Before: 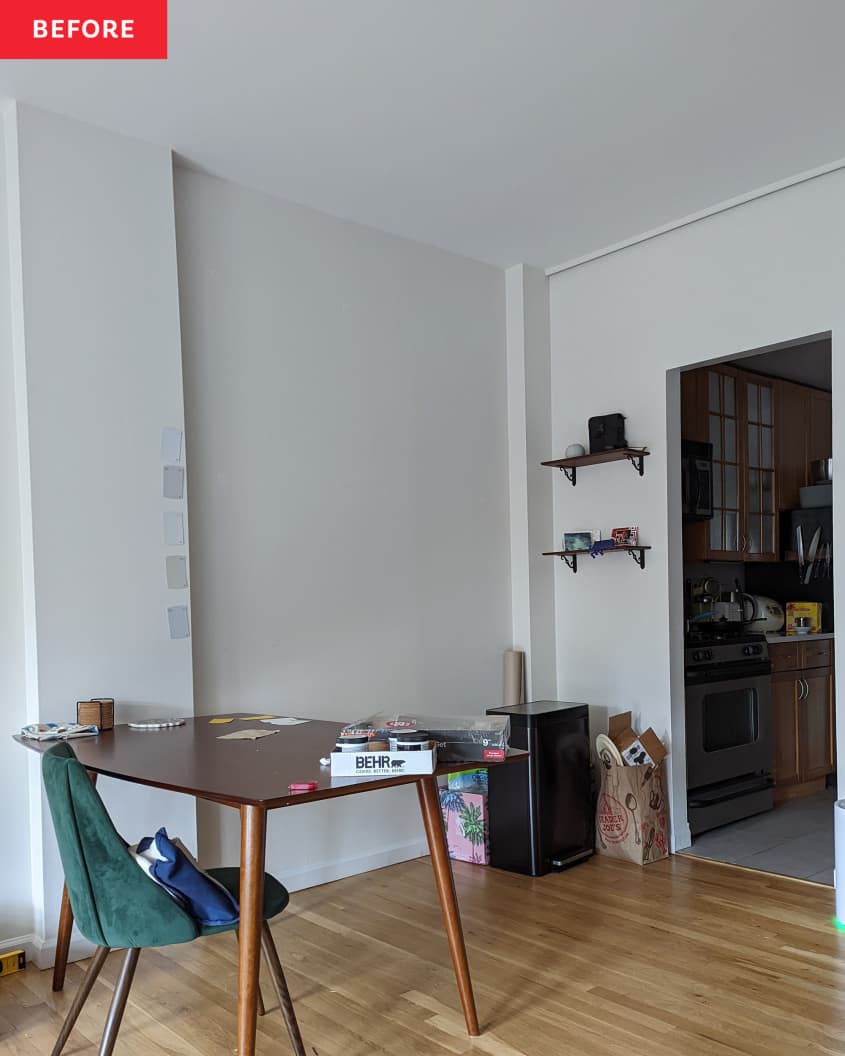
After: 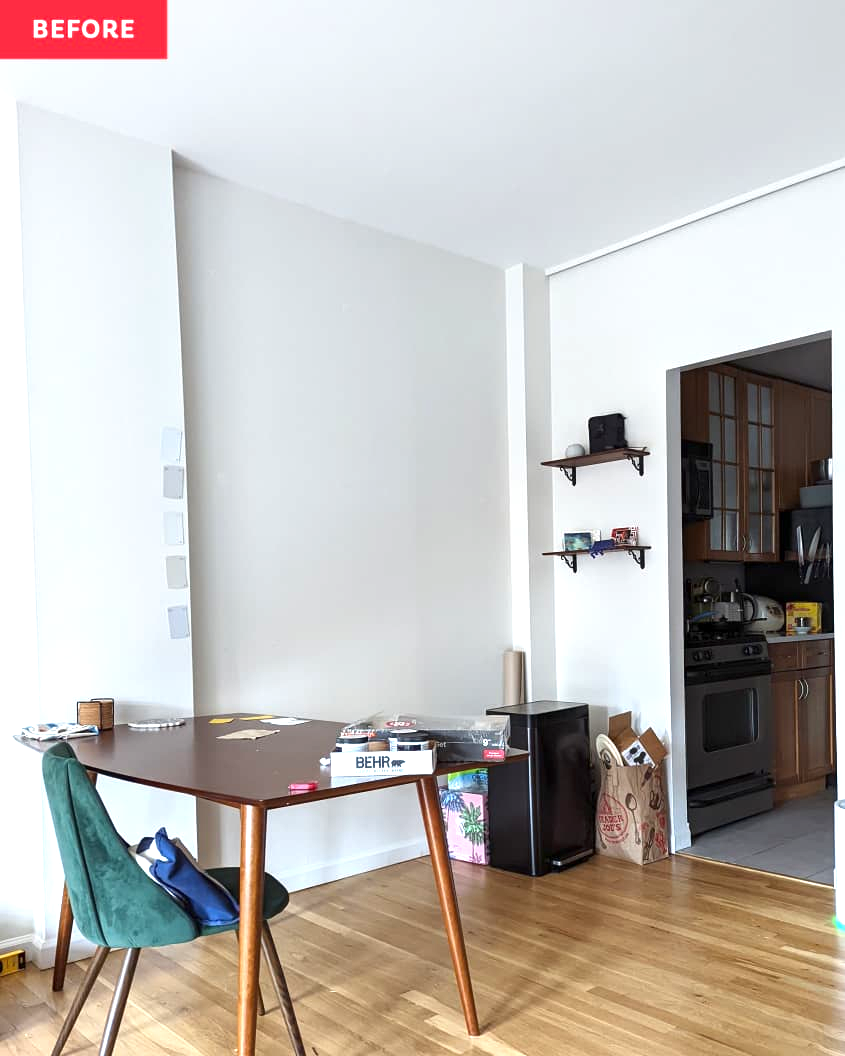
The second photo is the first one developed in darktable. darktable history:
exposure: exposure 1.089 EV, compensate highlight preservation false
contrast brightness saturation: contrast 0.03, brightness -0.04
